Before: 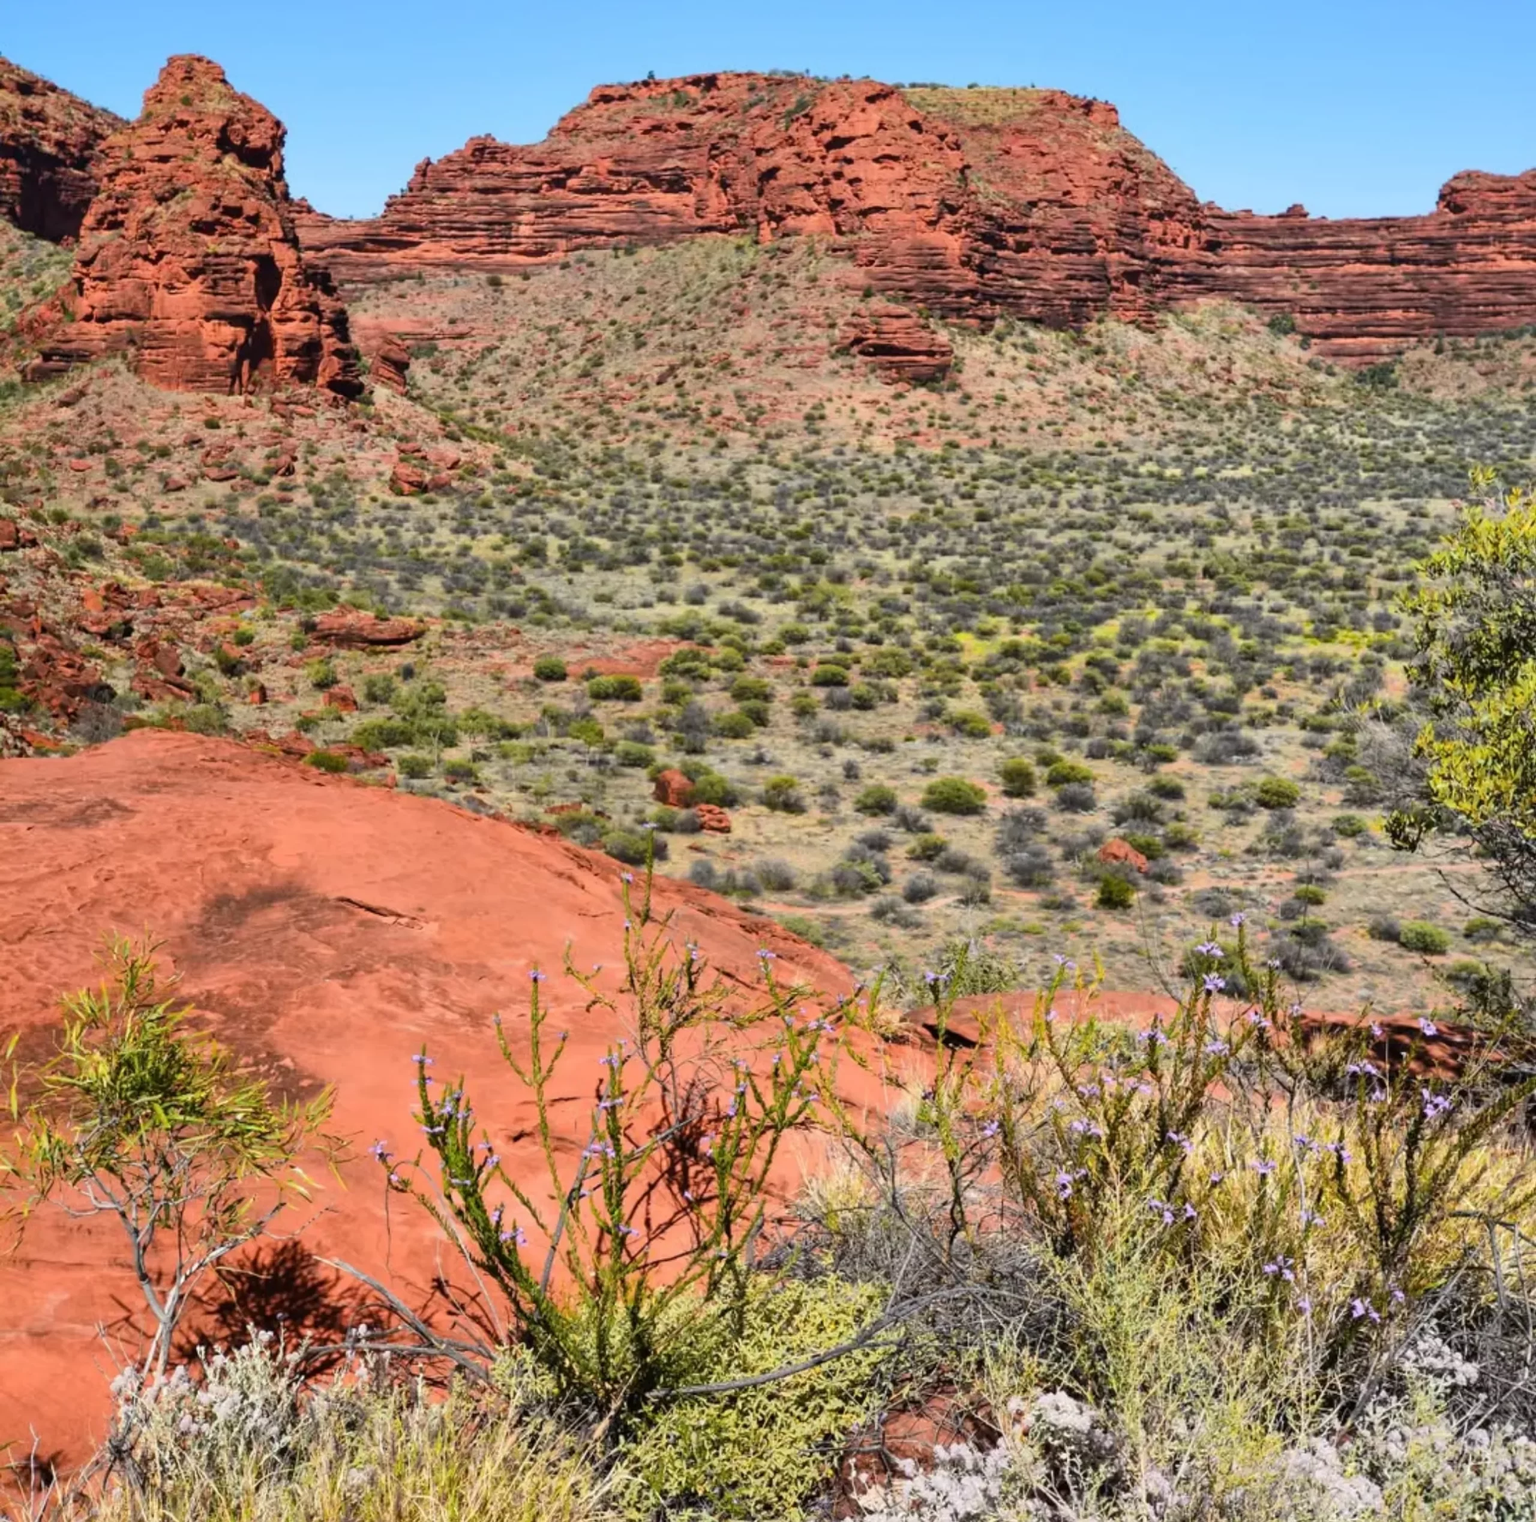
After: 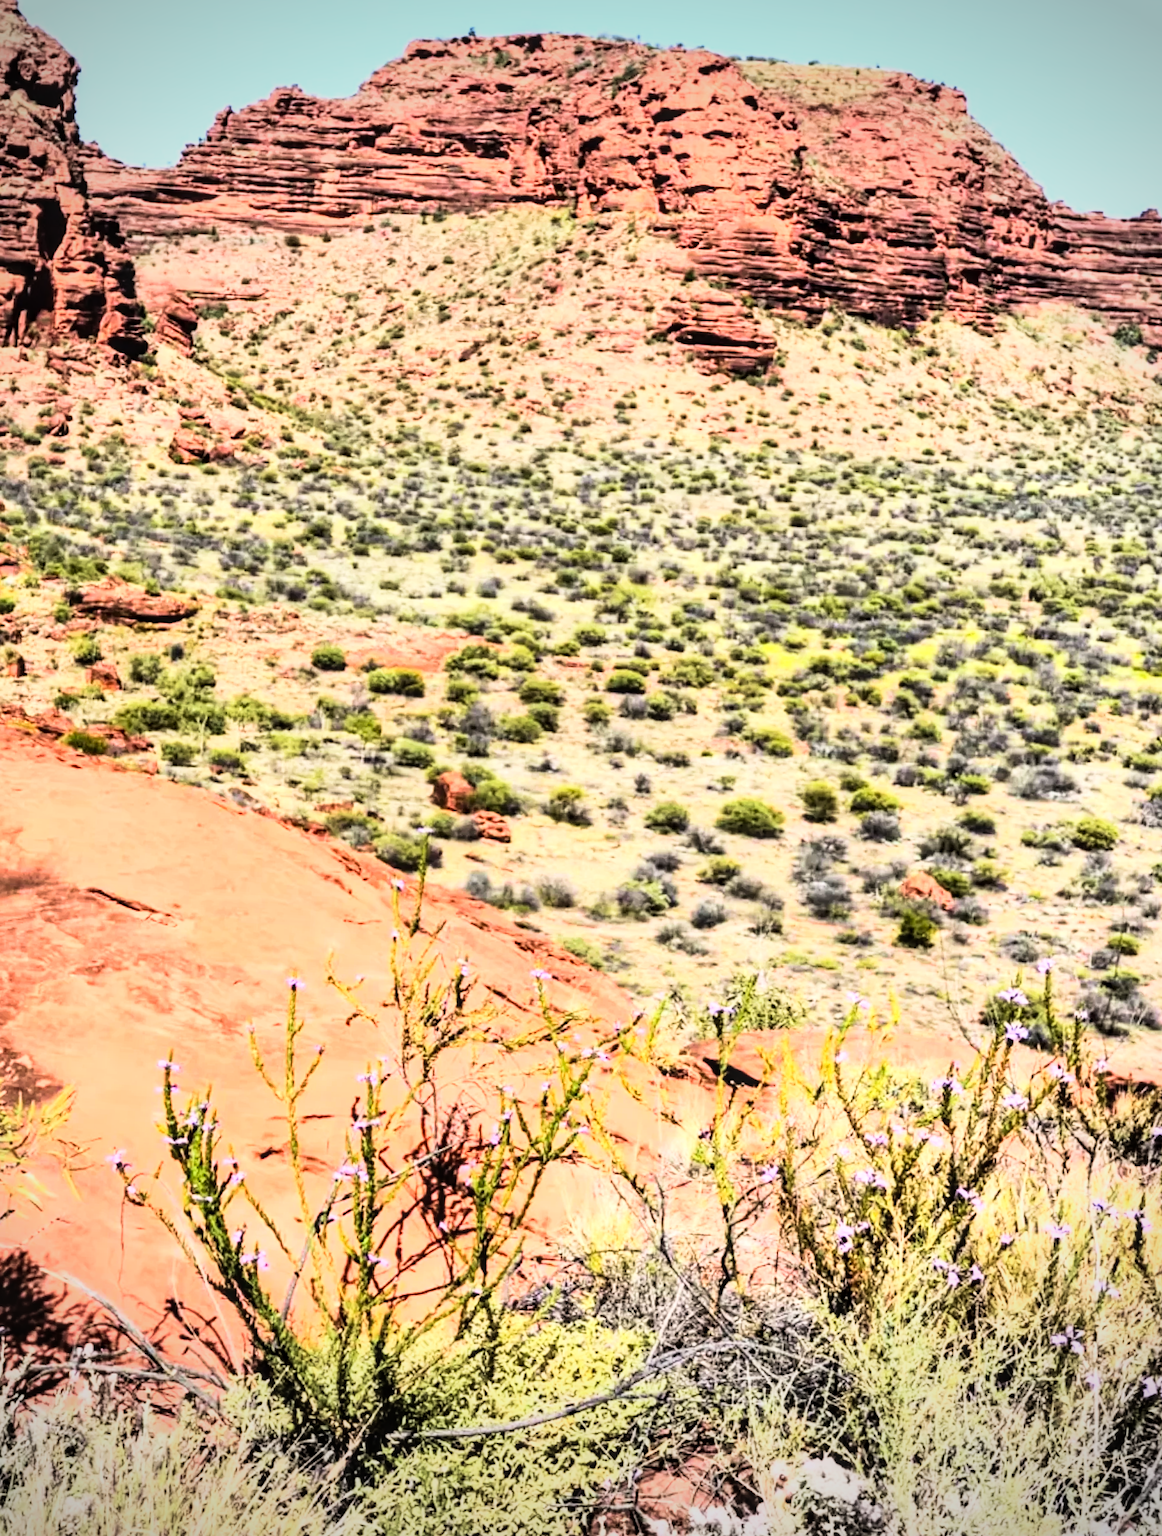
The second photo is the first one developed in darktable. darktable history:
local contrast: detail 130%
crop and rotate: angle -3.27°, left 14.277%, top 0.028%, right 10.766%, bottom 0.028%
vignetting: width/height ratio 1.094
rgb curve: curves: ch0 [(0, 0) (0.21, 0.15) (0.24, 0.21) (0.5, 0.75) (0.75, 0.96) (0.89, 0.99) (1, 1)]; ch1 [(0, 0.02) (0.21, 0.13) (0.25, 0.2) (0.5, 0.67) (0.75, 0.9) (0.89, 0.97) (1, 1)]; ch2 [(0, 0.02) (0.21, 0.13) (0.25, 0.2) (0.5, 0.67) (0.75, 0.9) (0.89, 0.97) (1, 1)], compensate middle gray true
exposure: compensate highlight preservation false
haze removal: strength 0.02, distance 0.25, compatibility mode true, adaptive false
velvia: on, module defaults
